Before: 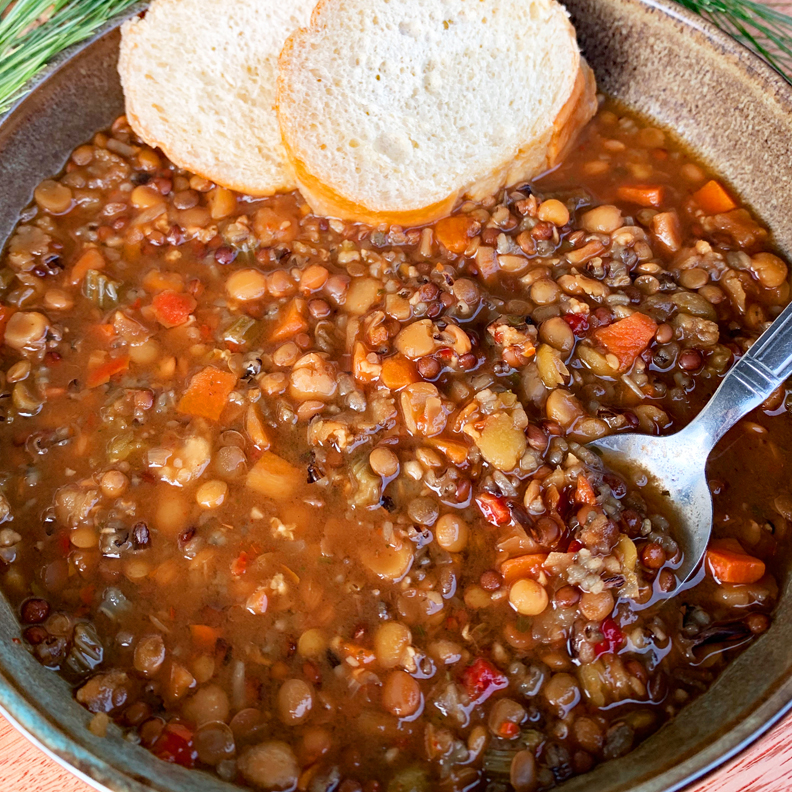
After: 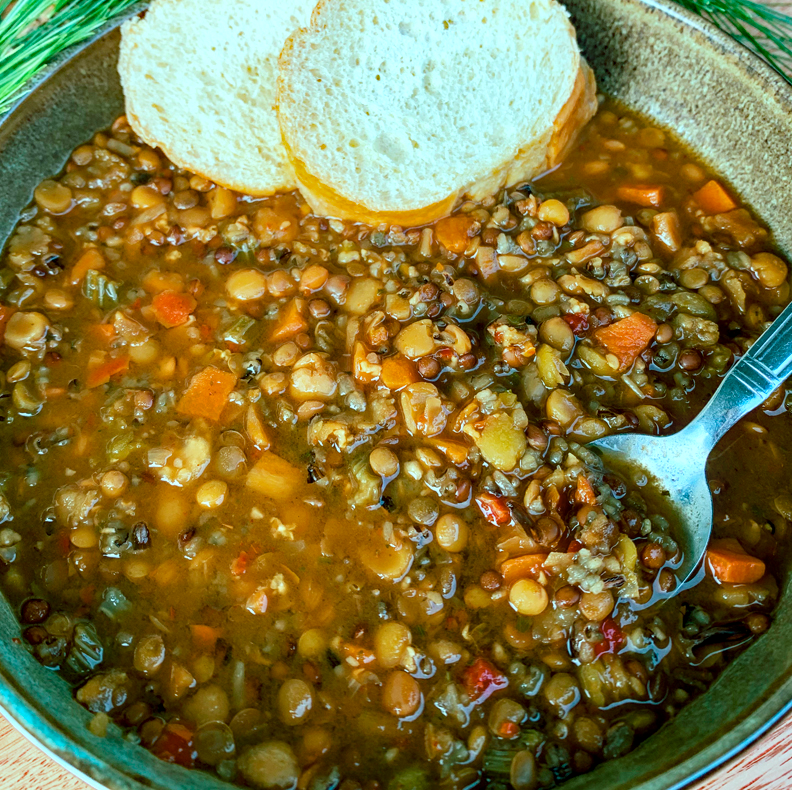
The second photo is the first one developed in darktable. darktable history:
local contrast: on, module defaults
crop: top 0.05%, bottom 0.098%
color balance rgb: shadows lift › chroma 11.71%, shadows lift › hue 133.46°, power › chroma 2.15%, power › hue 166.83°, highlights gain › chroma 4%, highlights gain › hue 200.2°, perceptual saturation grading › global saturation 18.05%
